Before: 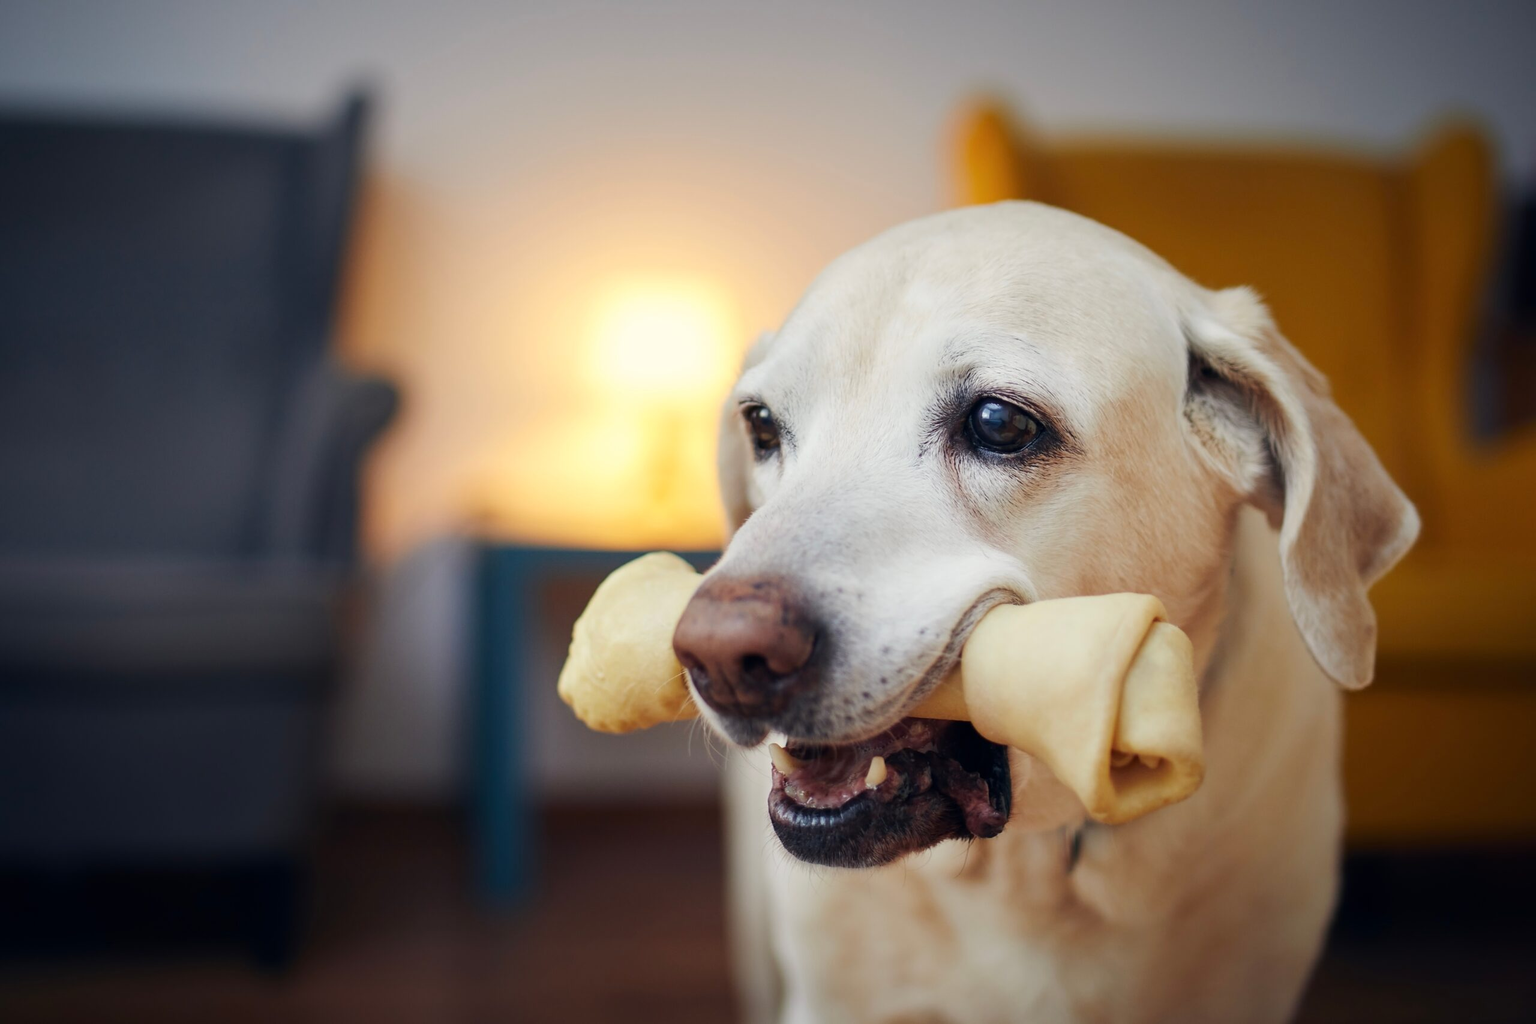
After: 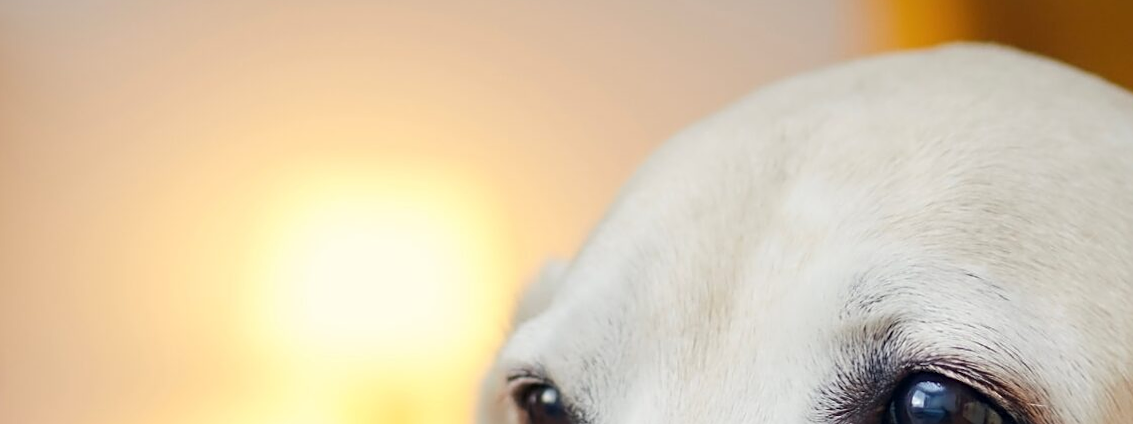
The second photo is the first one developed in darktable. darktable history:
sharpen: radius 2.529, amount 0.323
crop: left 28.64%, top 16.832%, right 26.637%, bottom 58.055%
rotate and perspective: rotation 0.174°, lens shift (vertical) 0.013, lens shift (horizontal) 0.019, shear 0.001, automatic cropping original format, crop left 0.007, crop right 0.991, crop top 0.016, crop bottom 0.997
